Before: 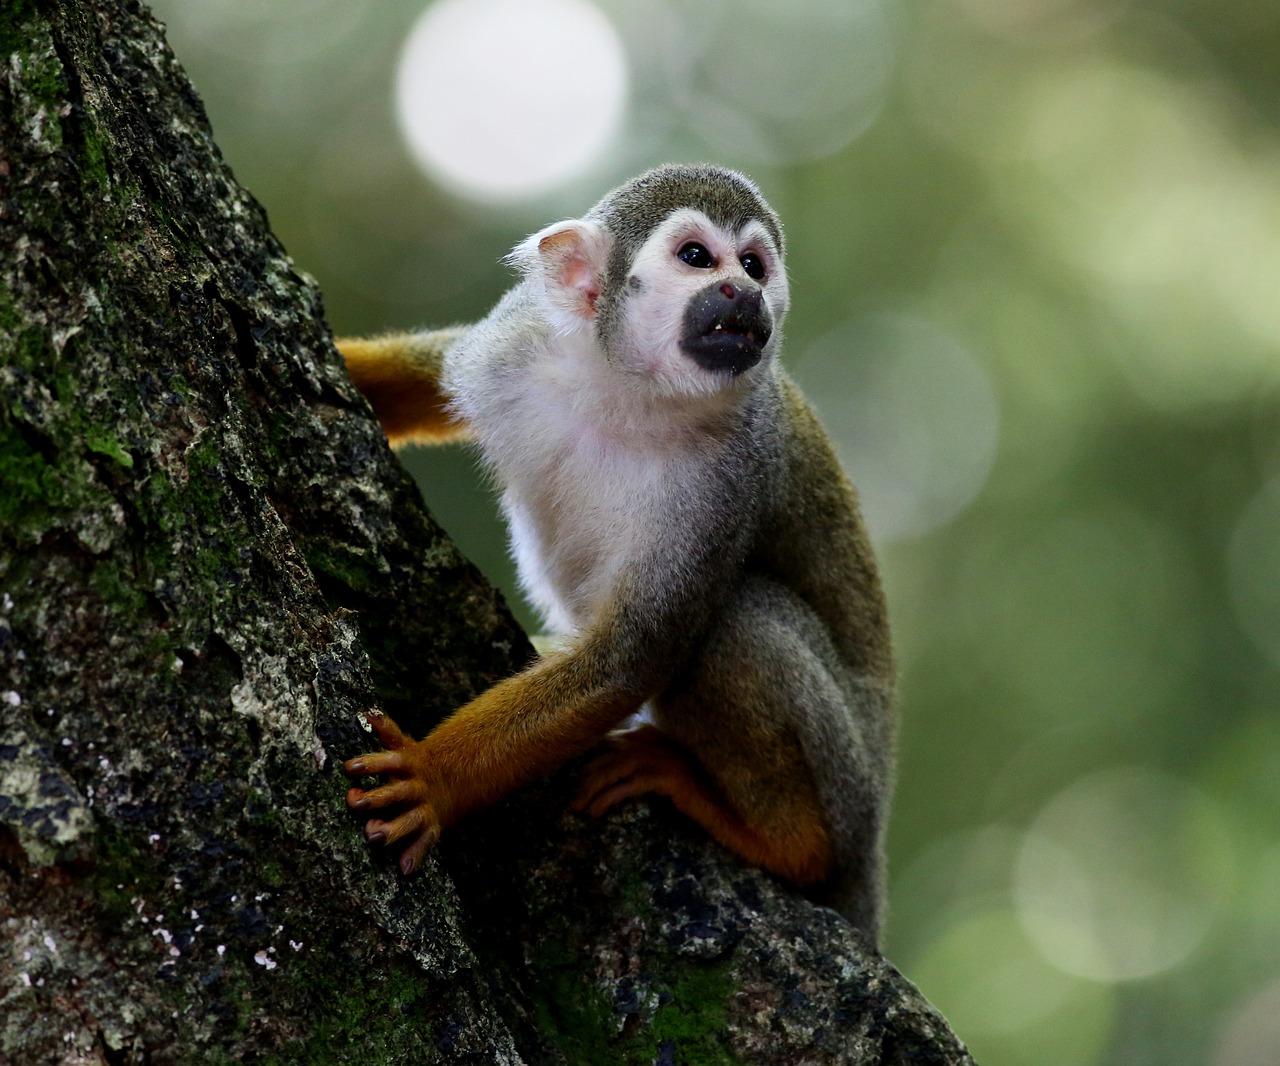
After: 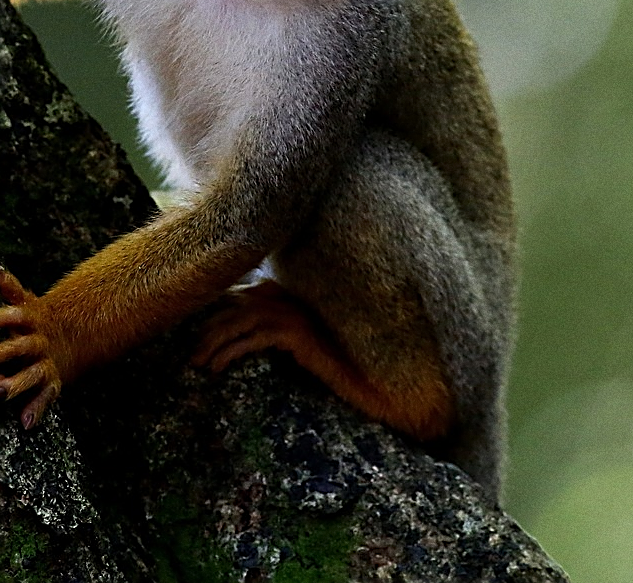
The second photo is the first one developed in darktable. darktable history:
crop: left 29.672%, top 41.786%, right 20.851%, bottom 3.487%
sharpen: amount 0.901
grain: on, module defaults
